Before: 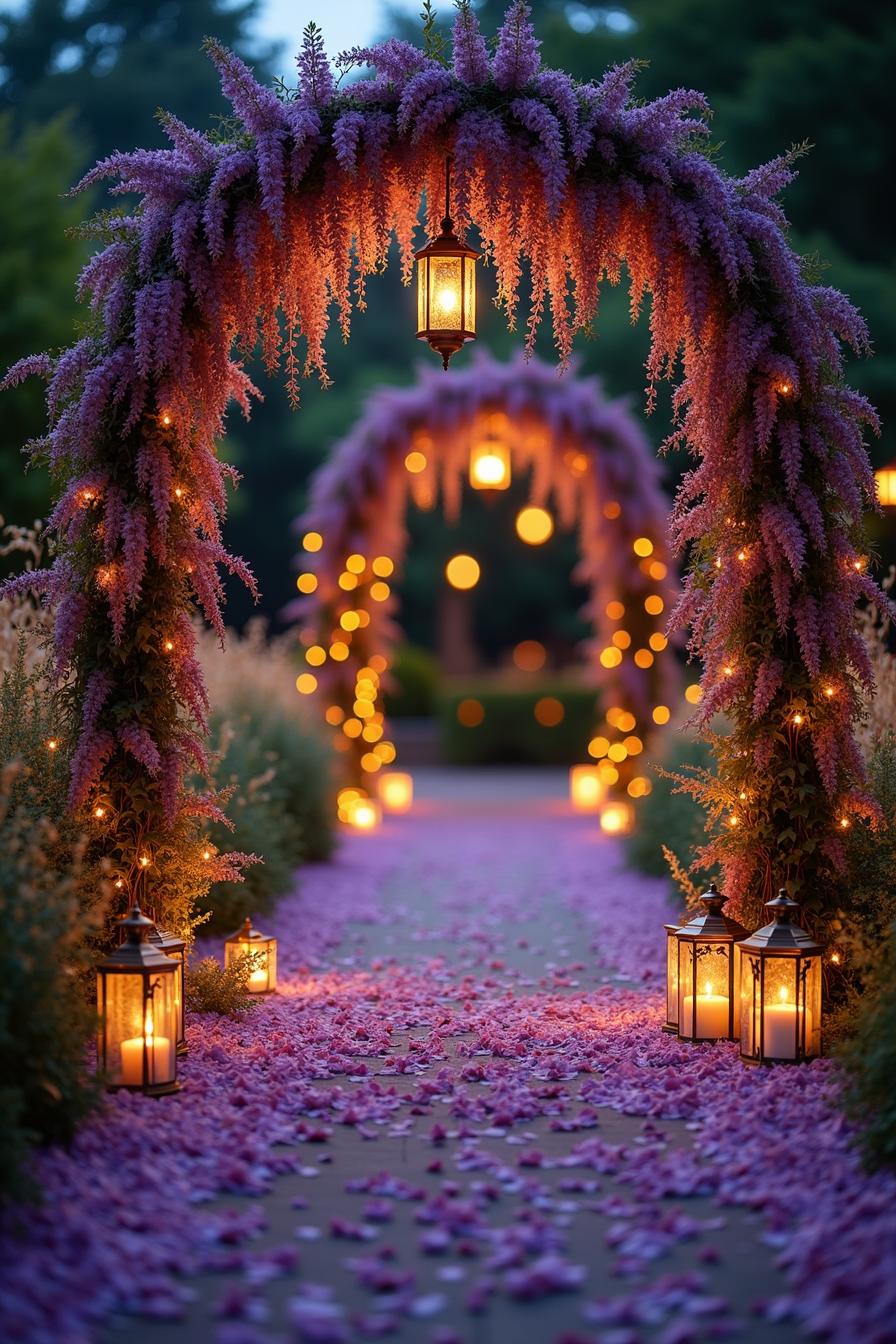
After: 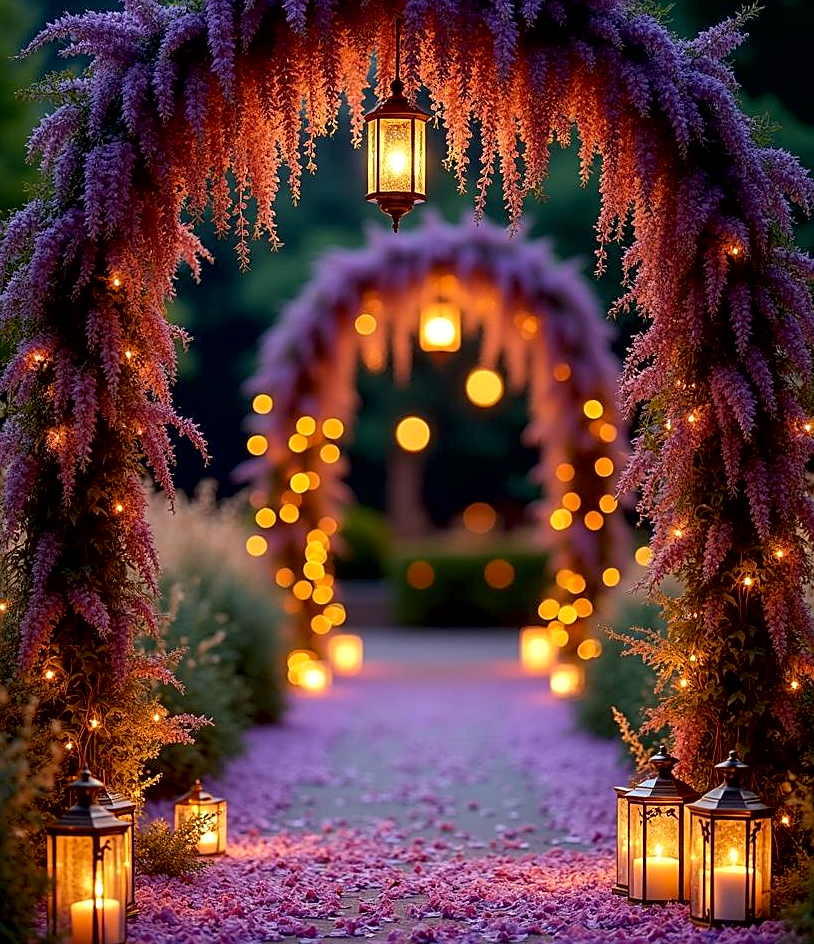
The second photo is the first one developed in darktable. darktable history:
crop: left 5.596%, top 10.314%, right 3.534%, bottom 19.395%
color correction: highlights b* 3
exposure: black level correction 0.007, exposure 0.093 EV, compensate highlight preservation false
local contrast: mode bilateral grid, contrast 20, coarseness 50, detail 120%, midtone range 0.2
sharpen: on, module defaults
